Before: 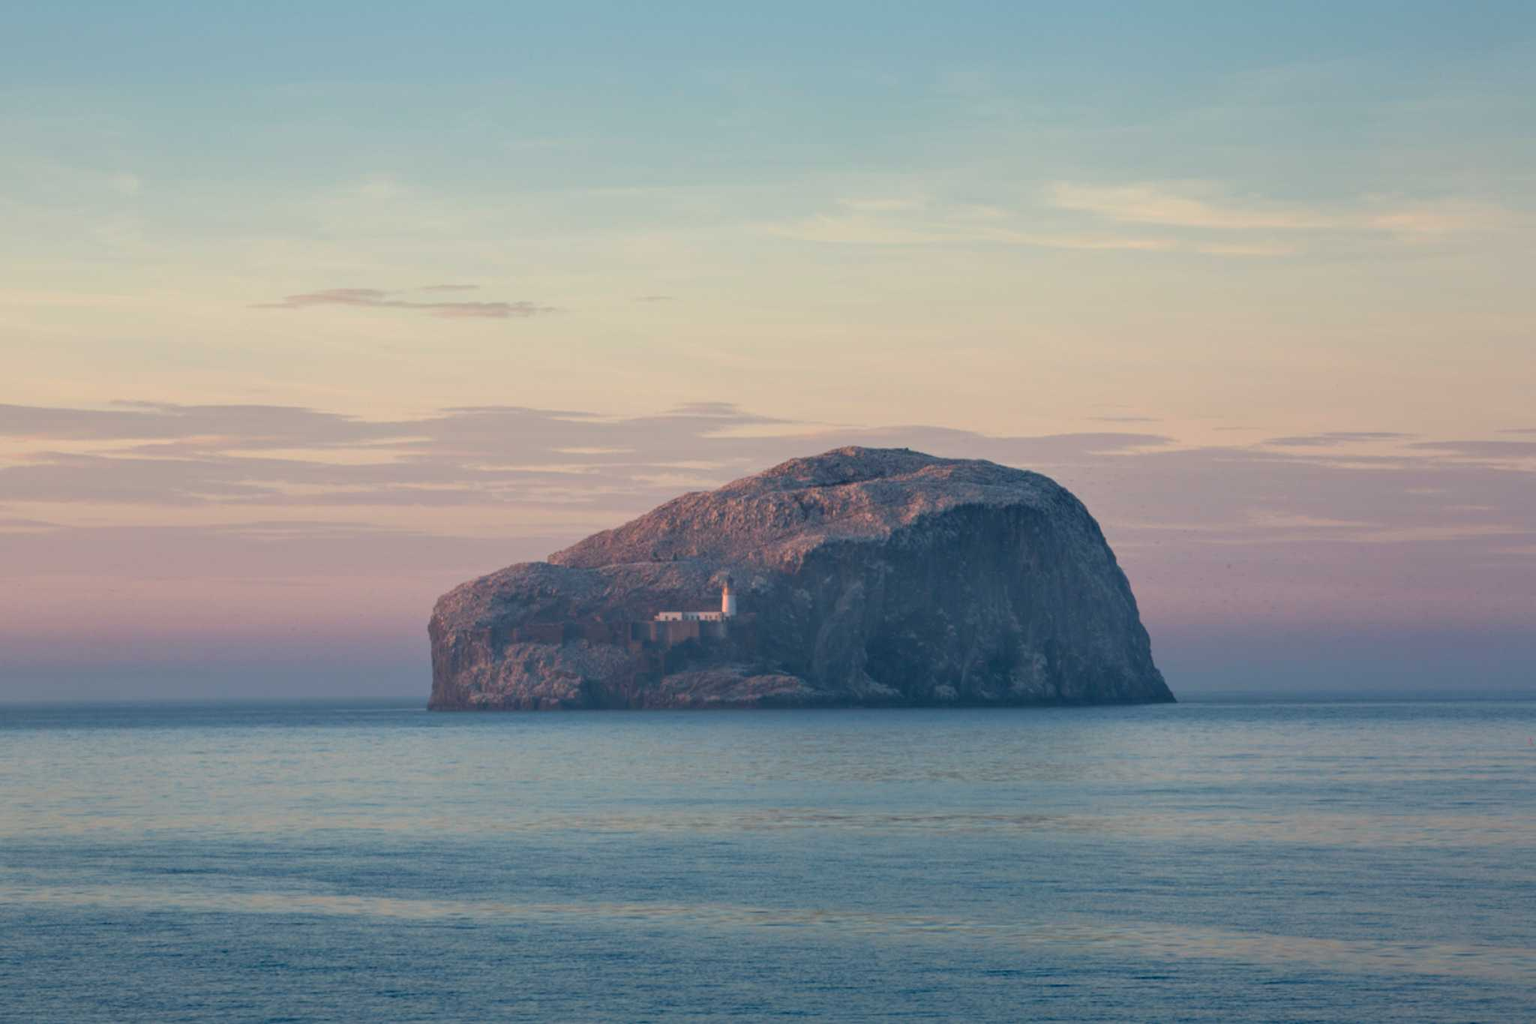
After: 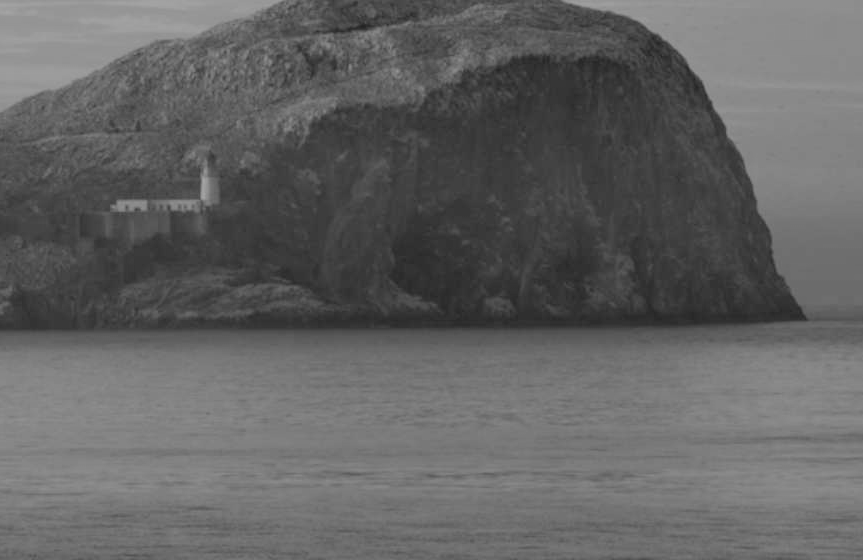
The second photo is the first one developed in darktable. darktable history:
crop: left 37.221%, top 45.169%, right 20.63%, bottom 13.777%
filmic rgb: black relative exposure -8.79 EV, white relative exposure 4.98 EV, threshold 6 EV, target black luminance 0%, hardness 3.77, latitude 66.34%, contrast 0.822, highlights saturation mix 10%, shadows ↔ highlights balance 20%, add noise in highlights 0.1, color science v4 (2020), iterations of high-quality reconstruction 0, type of noise poissonian, enable highlight reconstruction true
monochrome: on, module defaults
exposure: black level correction 0.002, exposure -0.1 EV, compensate highlight preservation false
